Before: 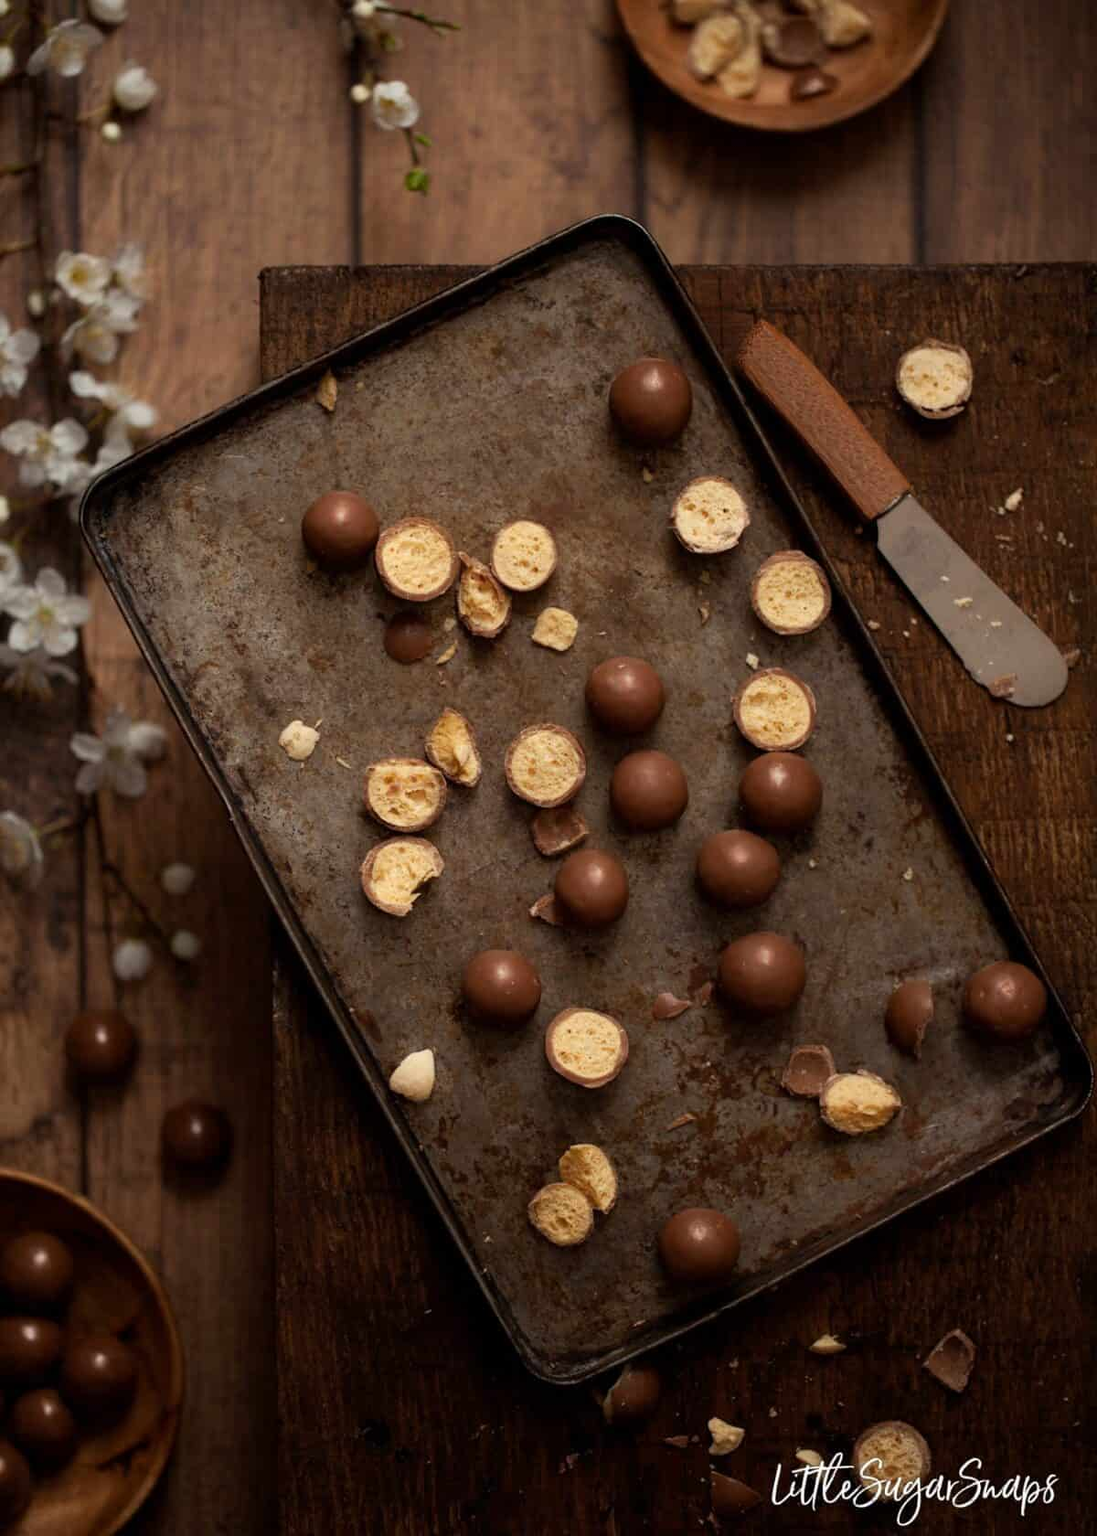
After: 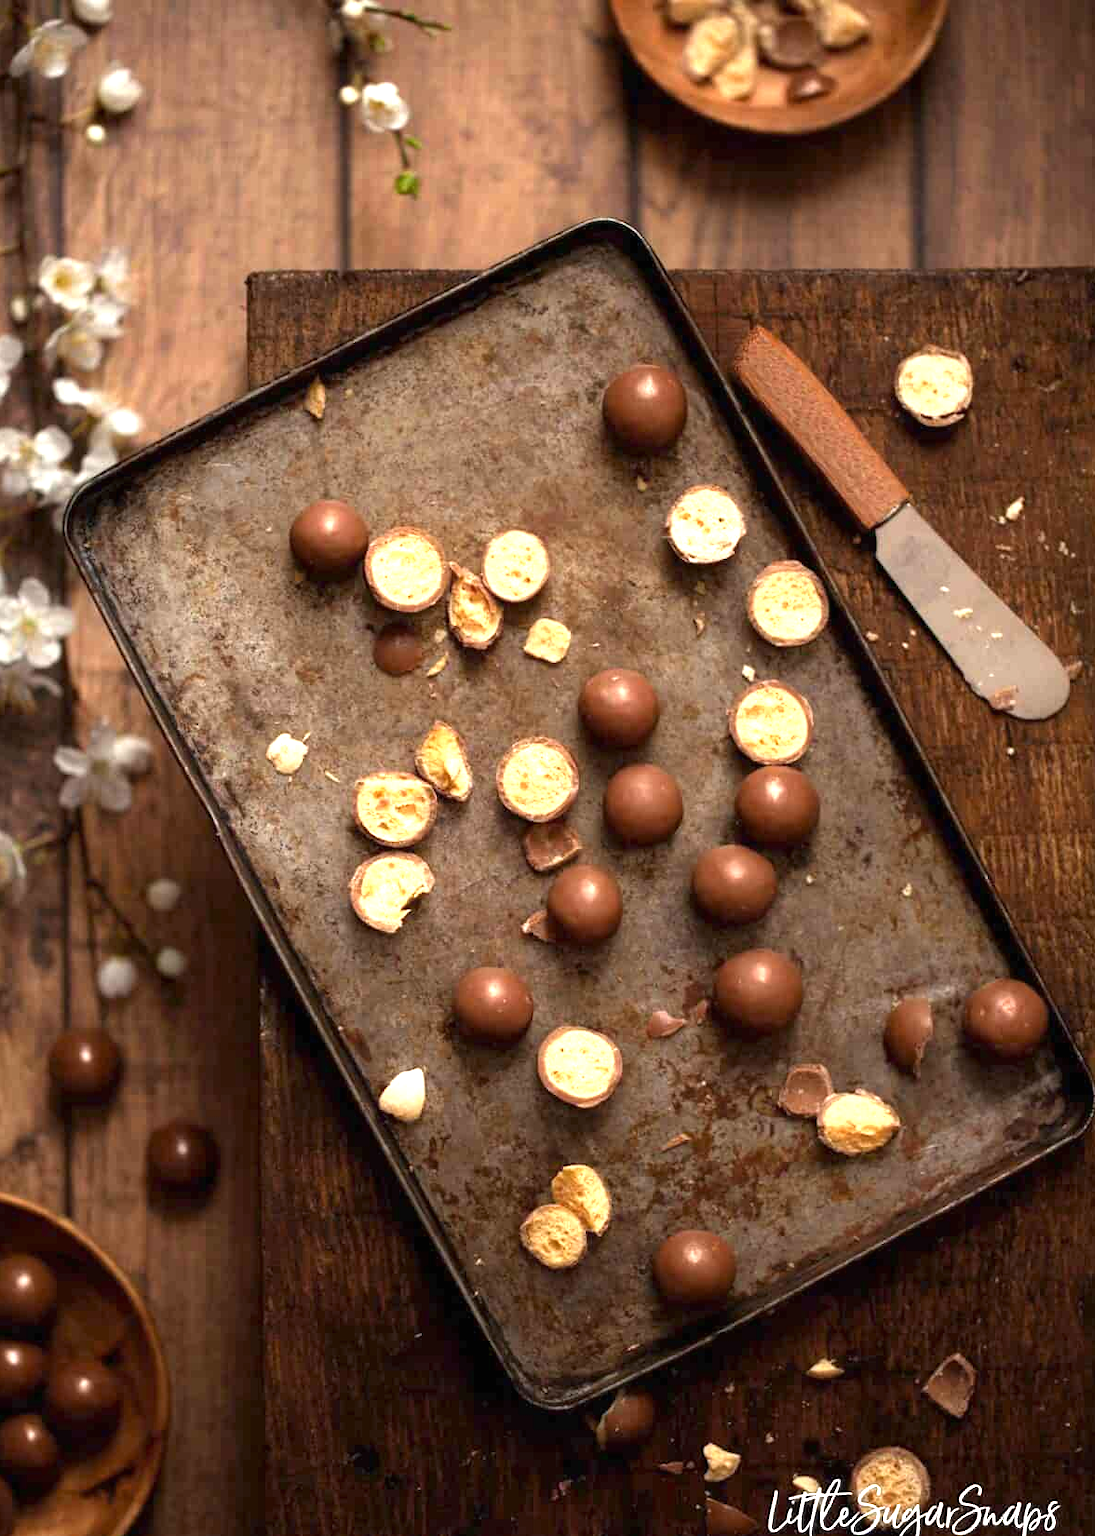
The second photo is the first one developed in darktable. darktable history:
exposure: black level correction 0, exposure 1.456 EV, compensate highlight preservation false
crop: left 1.627%, right 0.278%, bottom 1.78%
